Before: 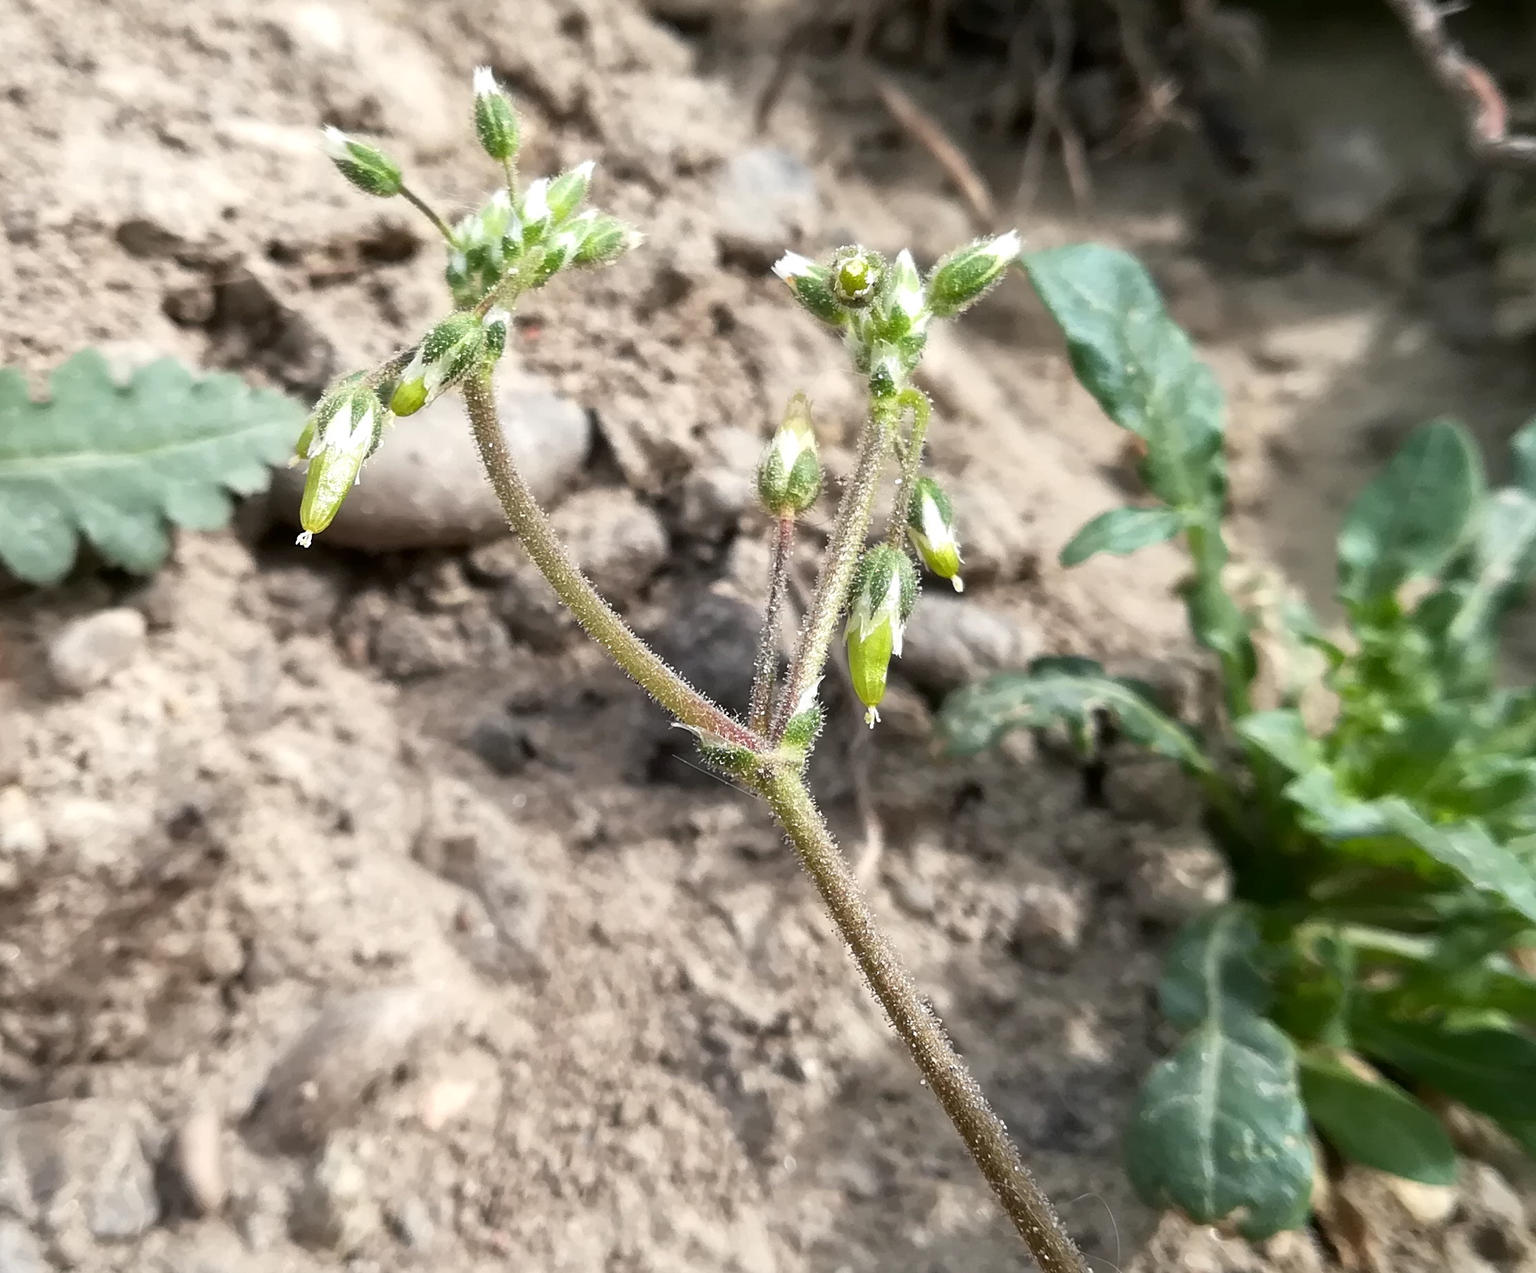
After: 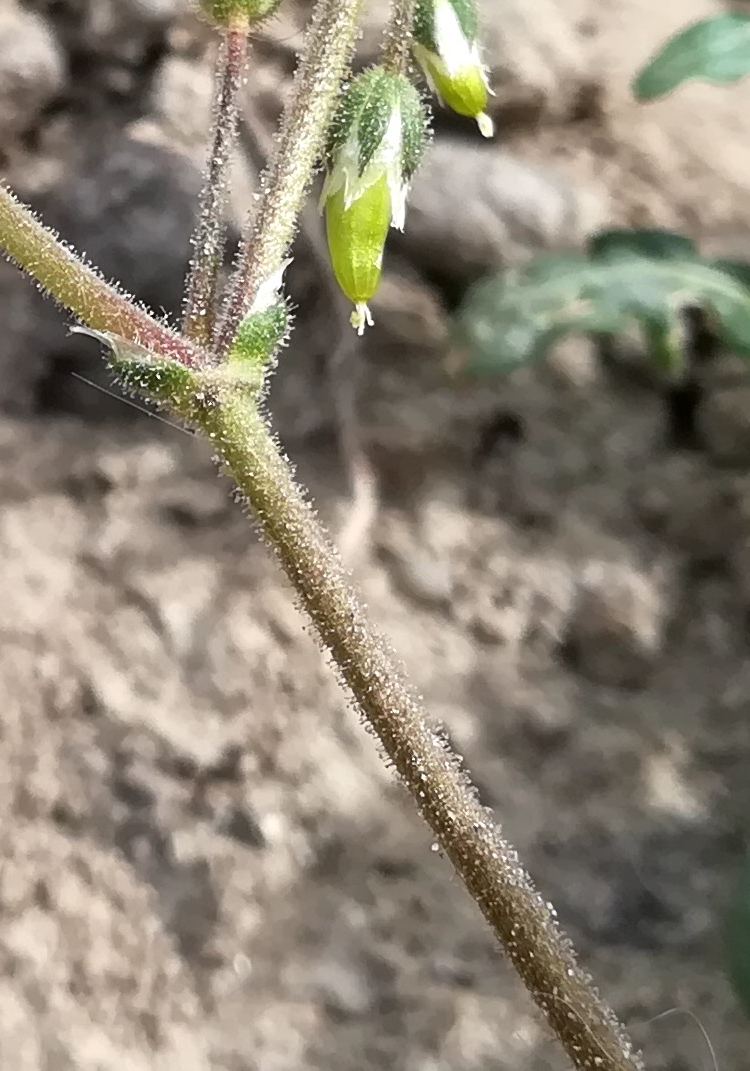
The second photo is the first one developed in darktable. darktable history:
crop: left 40.56%, top 39.126%, right 25.759%, bottom 2.797%
color balance rgb: power › hue 212.68°, perceptual saturation grading › global saturation 0.012%
